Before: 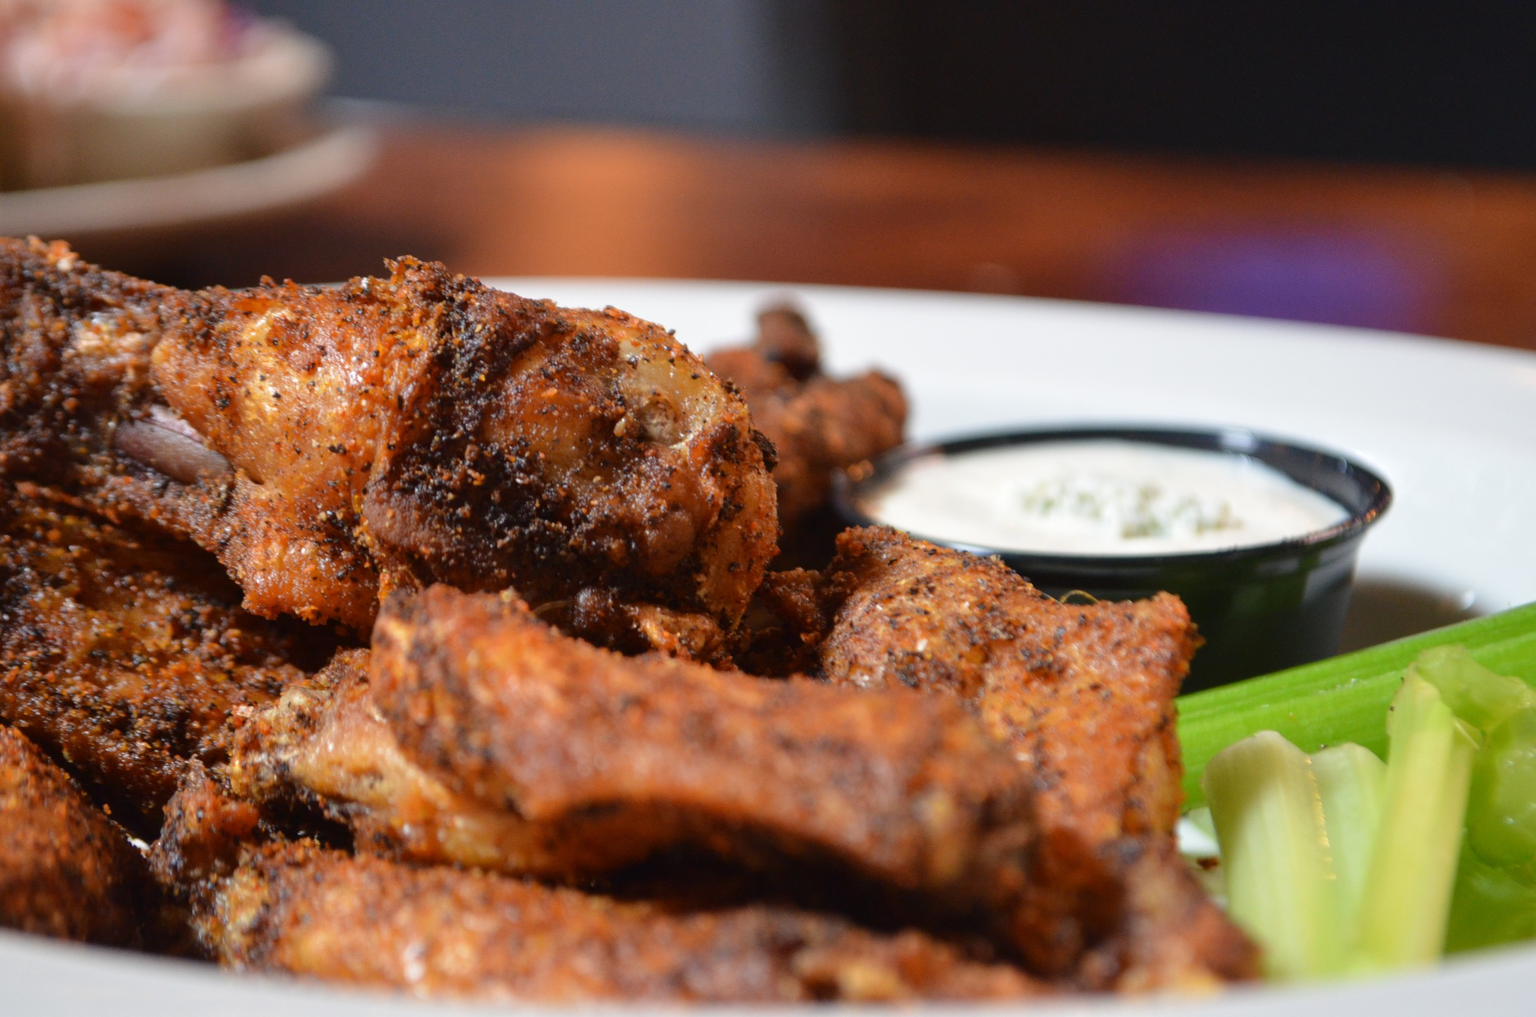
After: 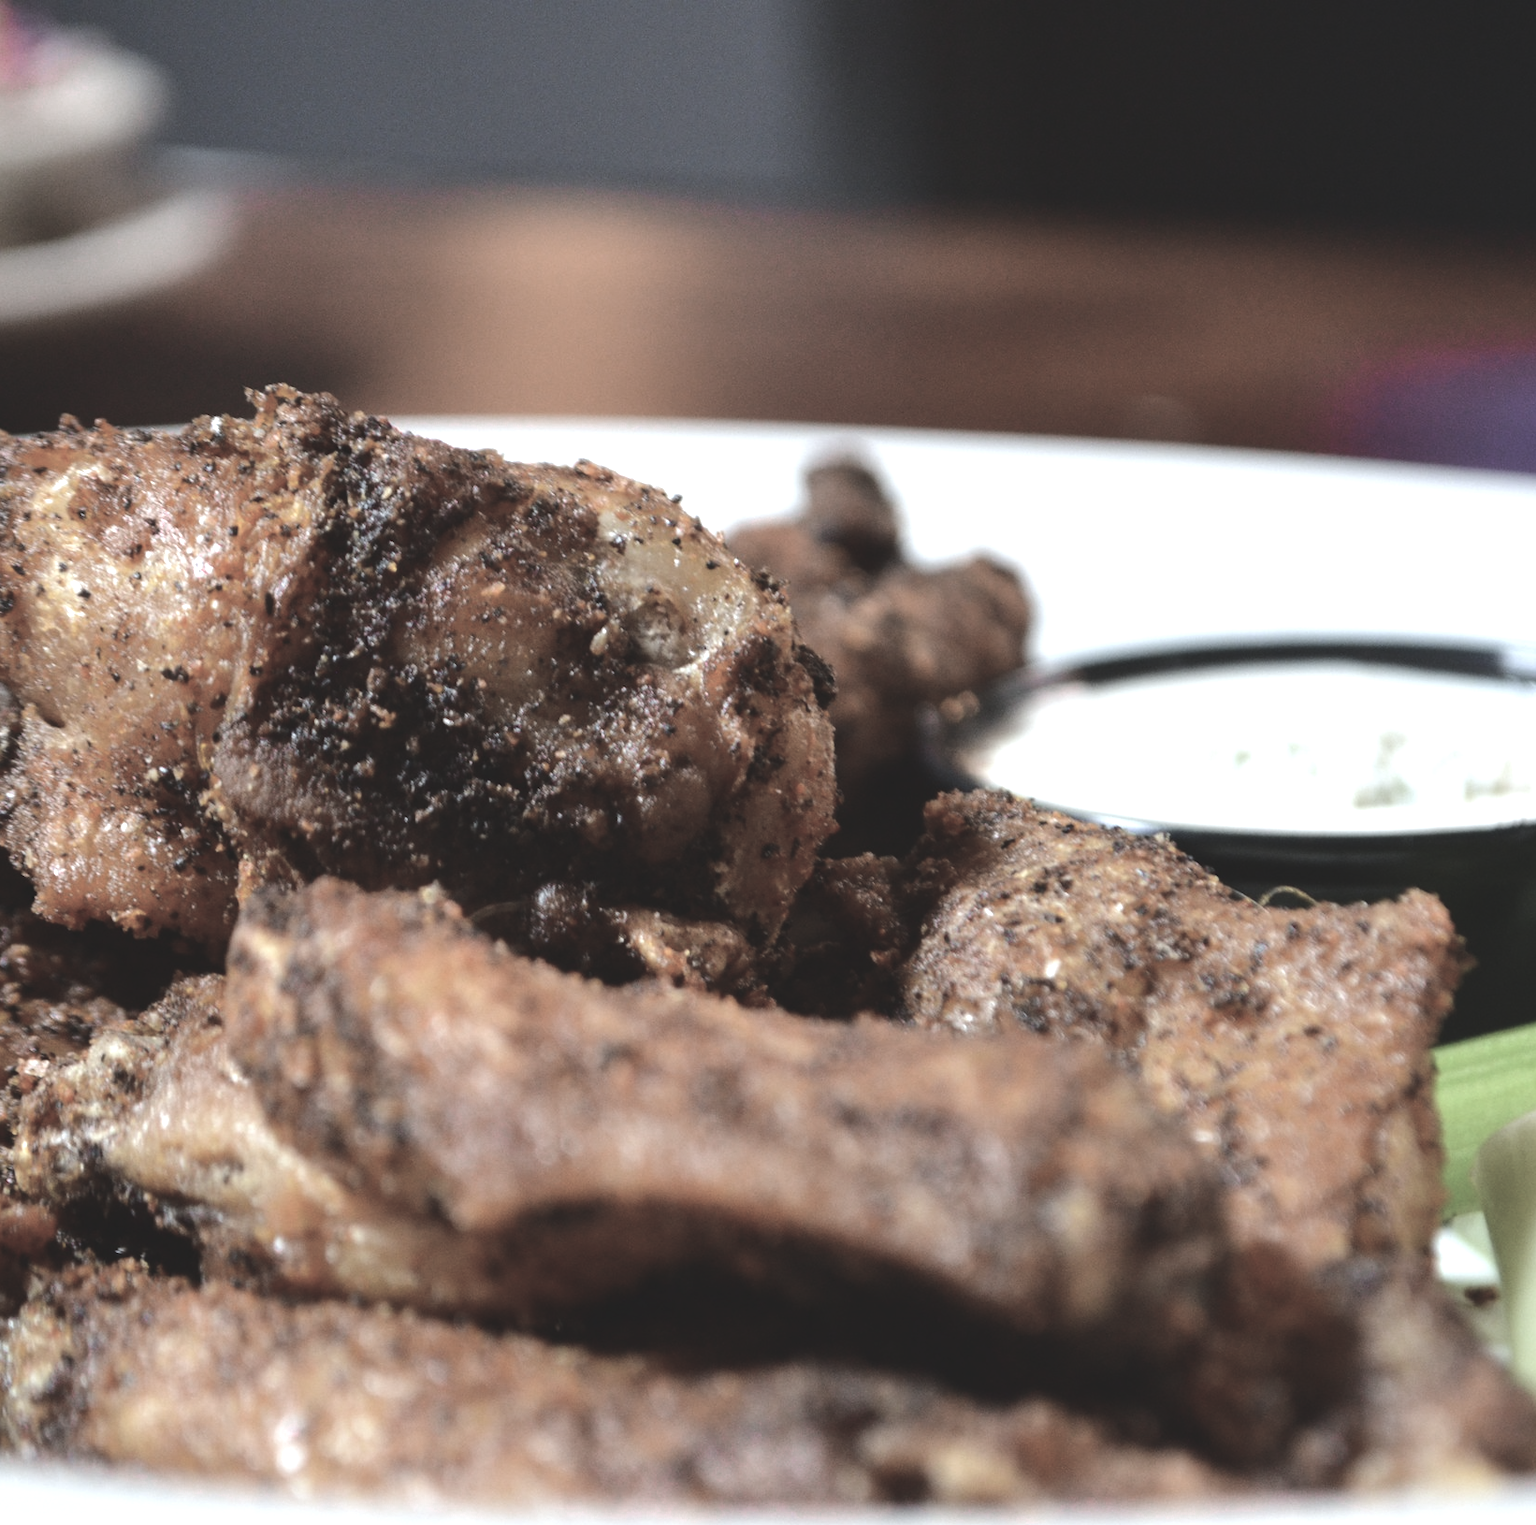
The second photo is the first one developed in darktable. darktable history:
crop and rotate: left 14.385%, right 18.948%
tone equalizer: -8 EV -0.75 EV, -7 EV -0.7 EV, -6 EV -0.6 EV, -5 EV -0.4 EV, -3 EV 0.4 EV, -2 EV 0.6 EV, -1 EV 0.7 EV, +0 EV 0.75 EV, edges refinement/feathering 500, mask exposure compensation -1.57 EV, preserve details no
color zones: curves: ch0 [(0, 0.6) (0.129, 0.508) (0.193, 0.483) (0.429, 0.5) (0.571, 0.5) (0.714, 0.5) (0.857, 0.5) (1, 0.6)]; ch1 [(0, 0.481) (0.112, 0.245) (0.213, 0.223) (0.429, 0.233) (0.571, 0.231) (0.683, 0.242) (0.857, 0.296) (1, 0.481)]
white balance: red 0.925, blue 1.046
exposure: black level correction -0.023, exposure -0.039 EV, compensate highlight preservation false
